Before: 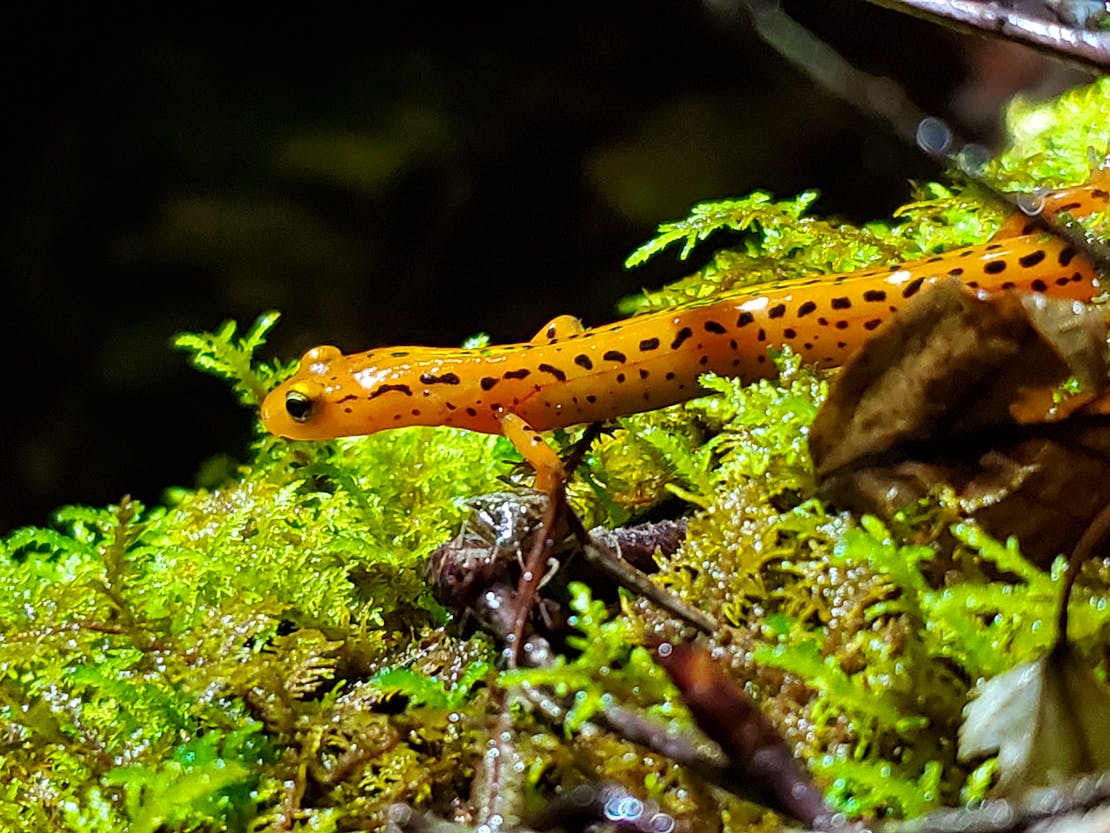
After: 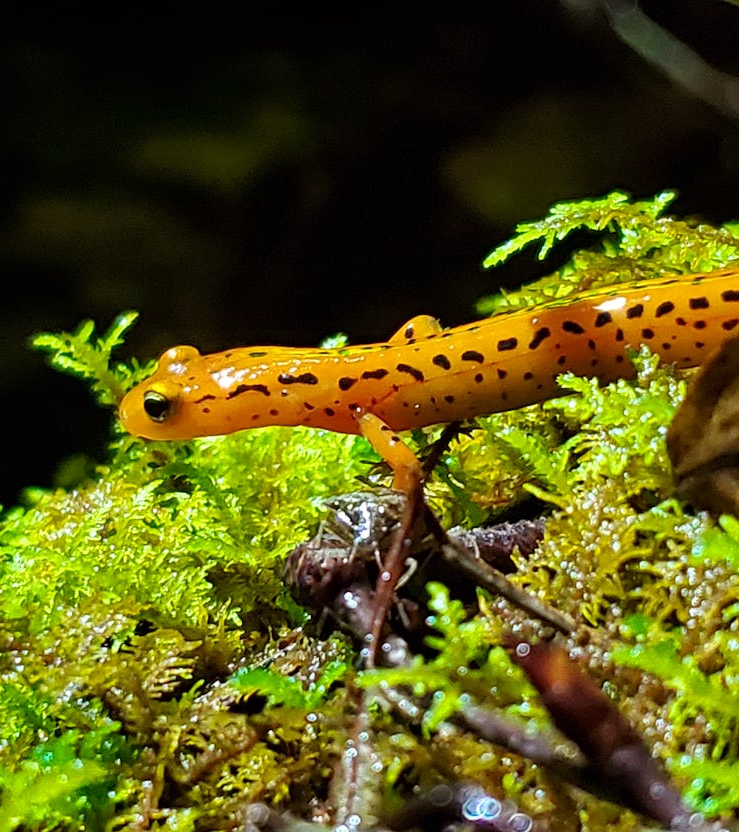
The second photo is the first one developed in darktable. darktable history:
crop and rotate: left 12.809%, right 20.61%
